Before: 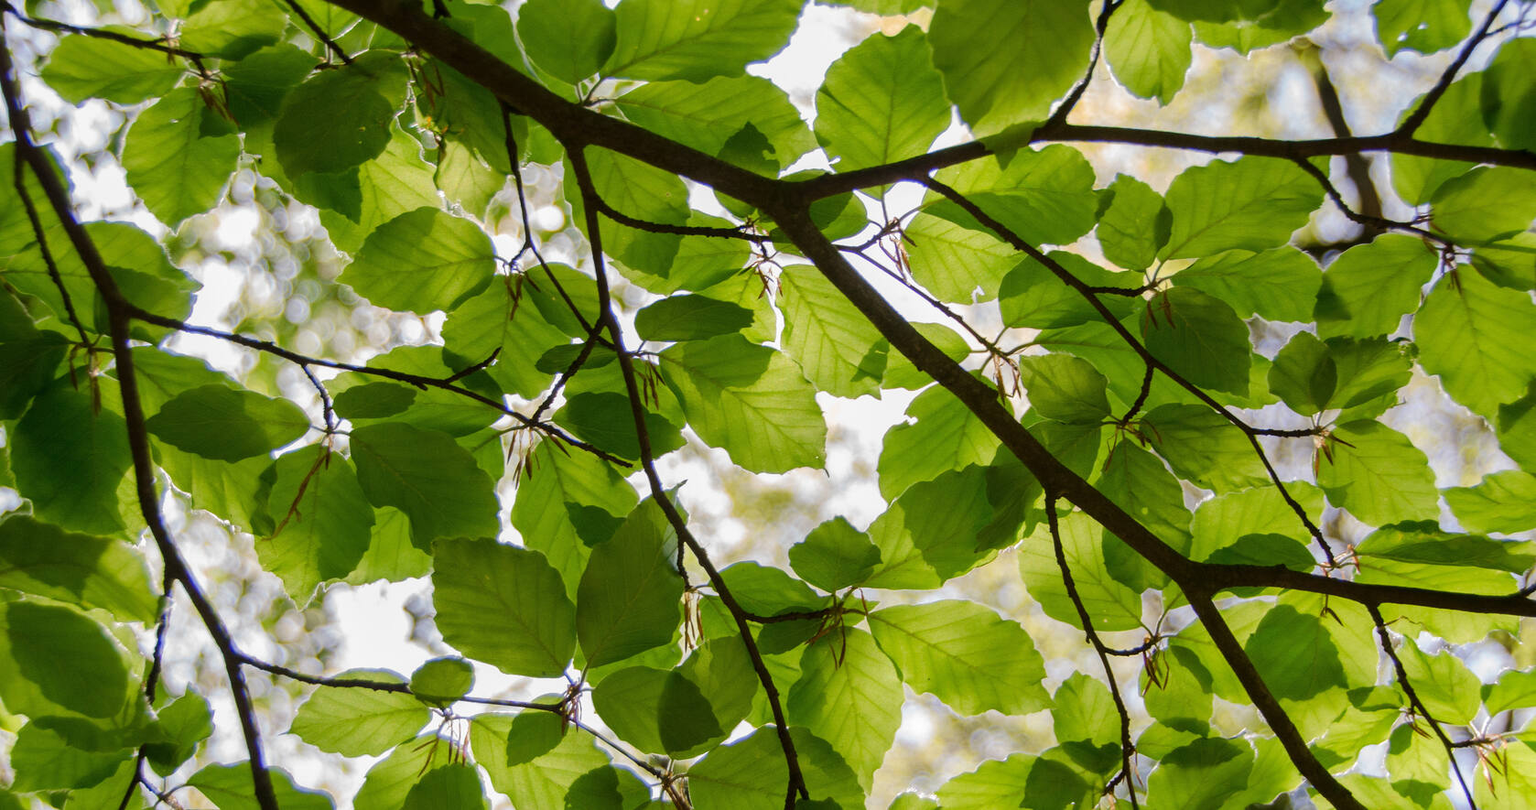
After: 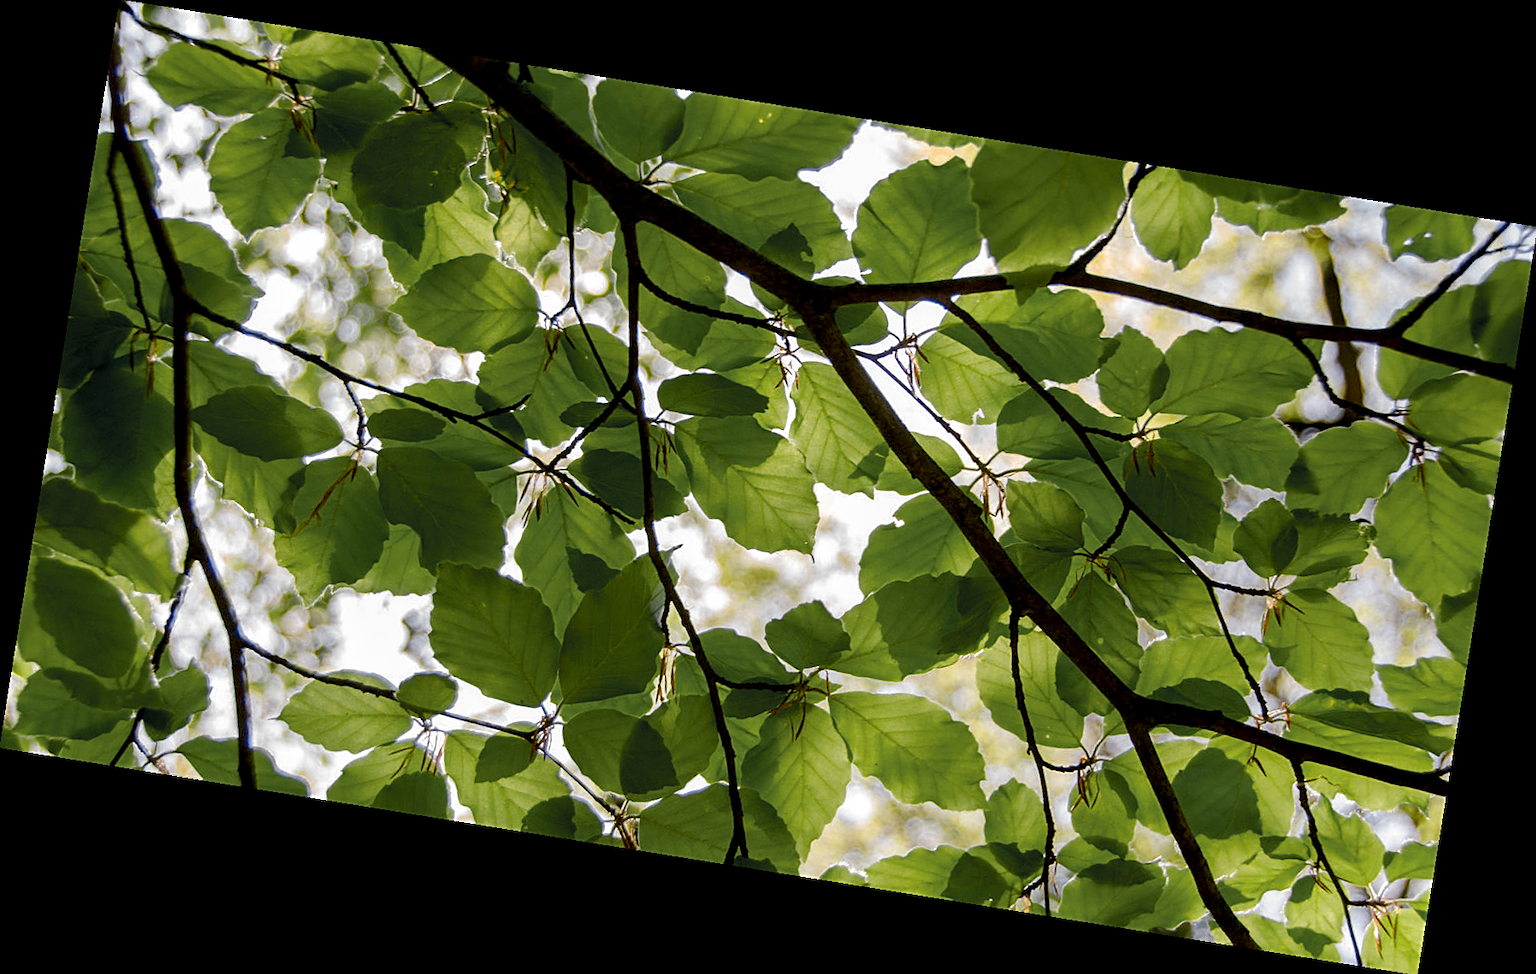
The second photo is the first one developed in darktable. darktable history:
exposure: black level correction 0.009, exposure 0.119 EV, compensate highlight preservation false
base curve: preserve colors none
color zones: curves: ch0 [(0.035, 0.242) (0.25, 0.5) (0.384, 0.214) (0.488, 0.255) (0.75, 0.5)]; ch1 [(0.063, 0.379) (0.25, 0.5) (0.354, 0.201) (0.489, 0.085) (0.729, 0.271)]; ch2 [(0.25, 0.5) (0.38, 0.517) (0.442, 0.51) (0.735, 0.456)]
rotate and perspective: rotation 9.12°, automatic cropping off
sharpen: on, module defaults
